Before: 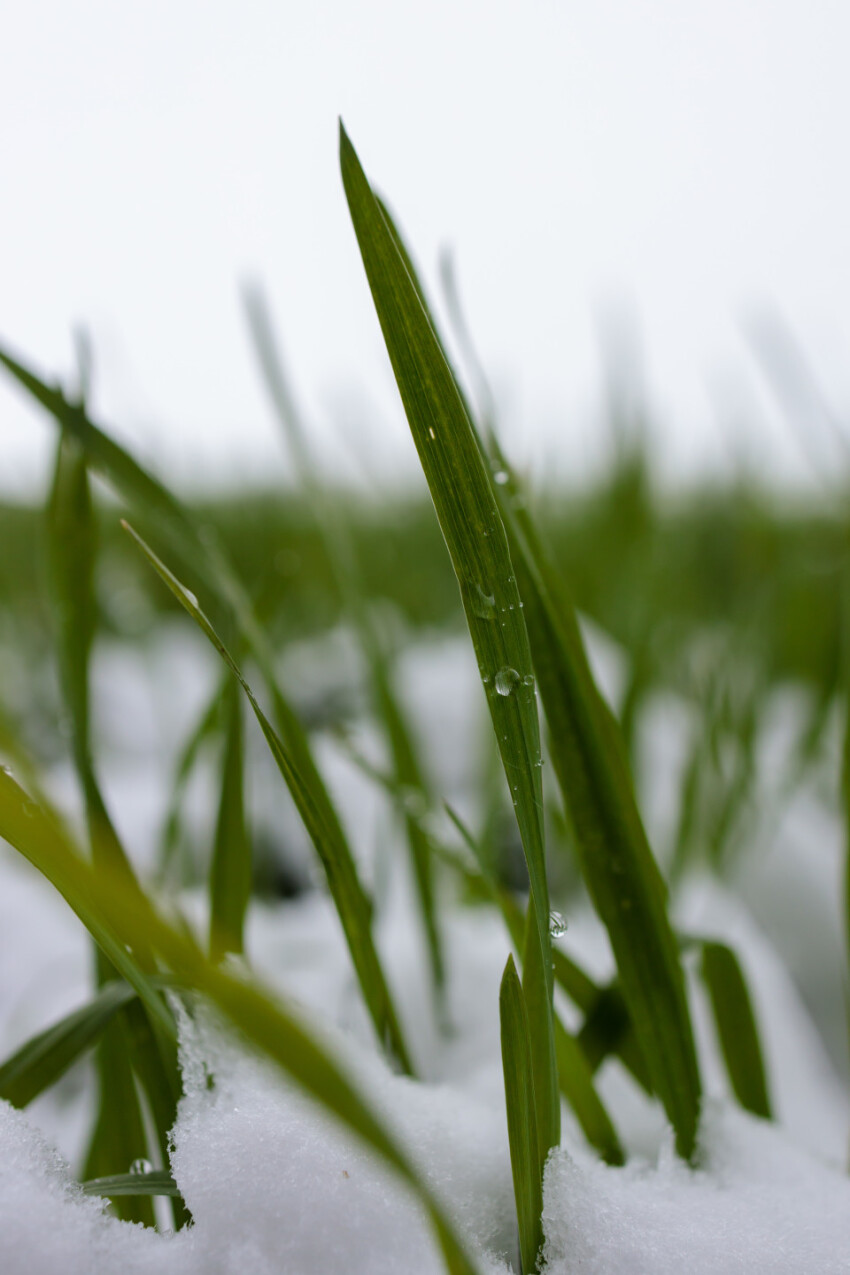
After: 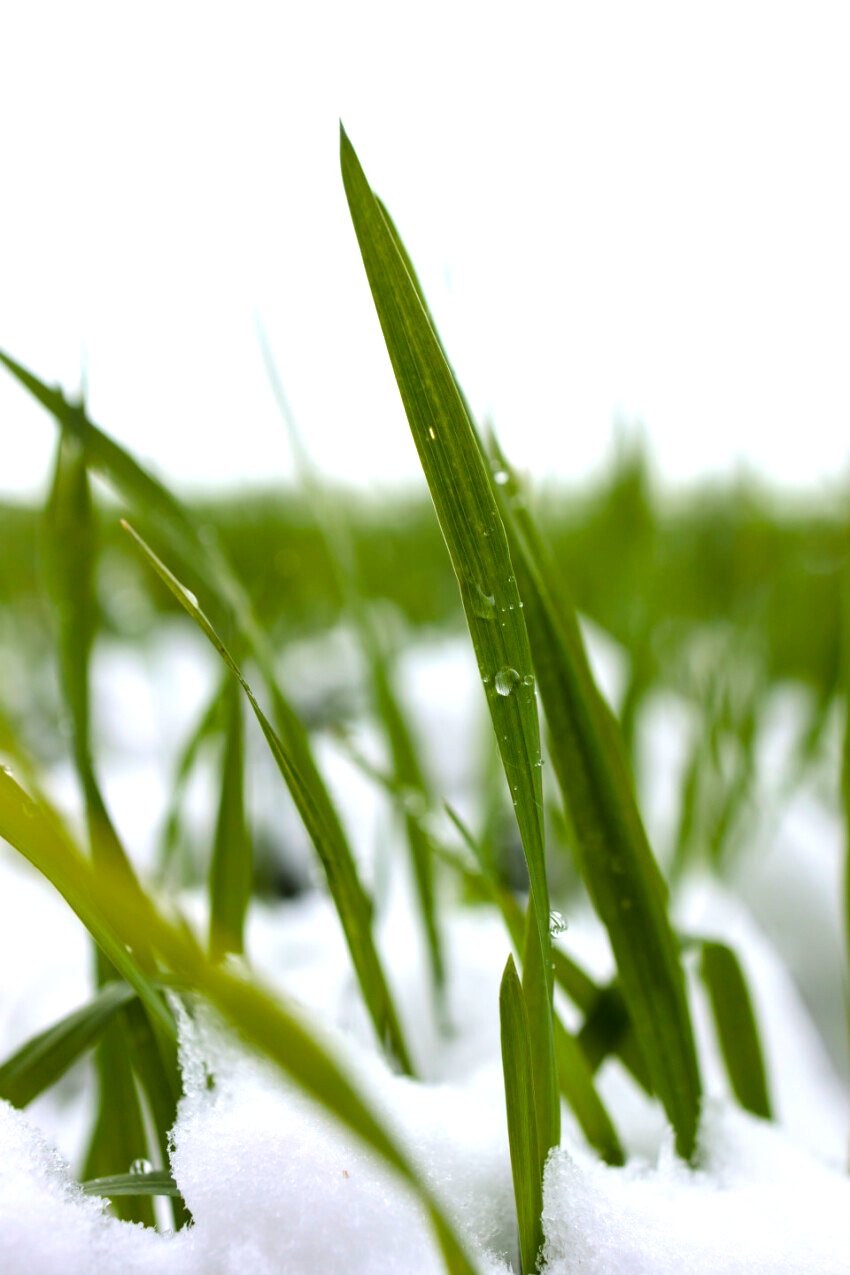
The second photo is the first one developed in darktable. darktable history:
color balance rgb: perceptual saturation grading › global saturation 10.455%, global vibrance 20%
exposure: black level correction 0, exposure 1.001 EV, compensate exposure bias true, compensate highlight preservation false
